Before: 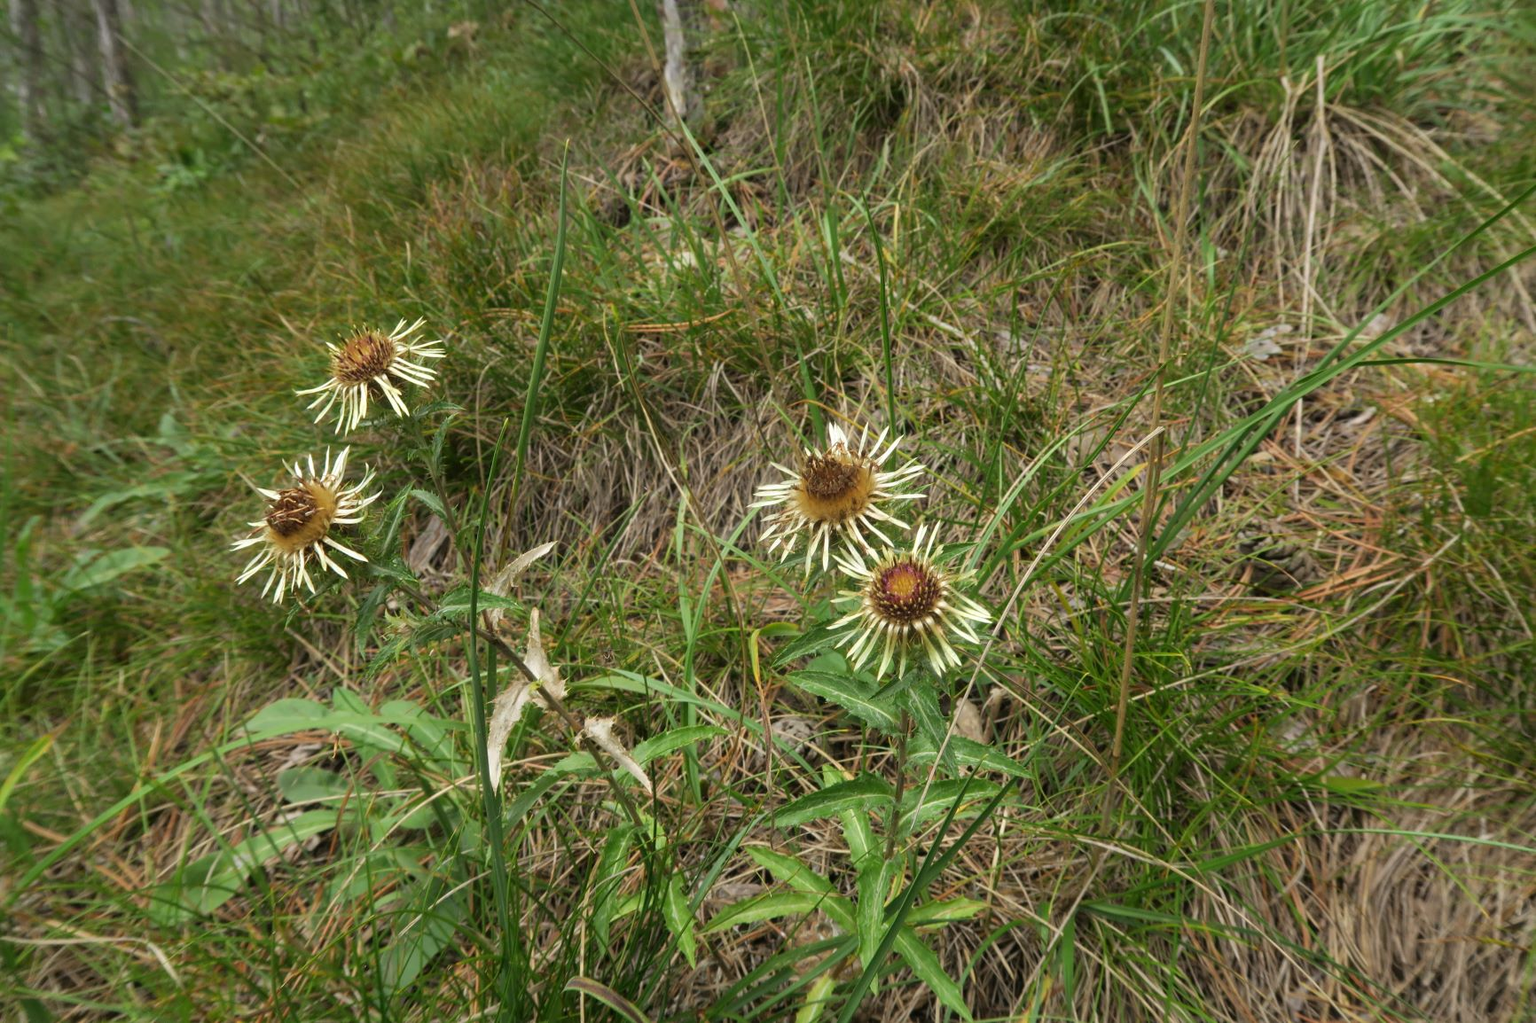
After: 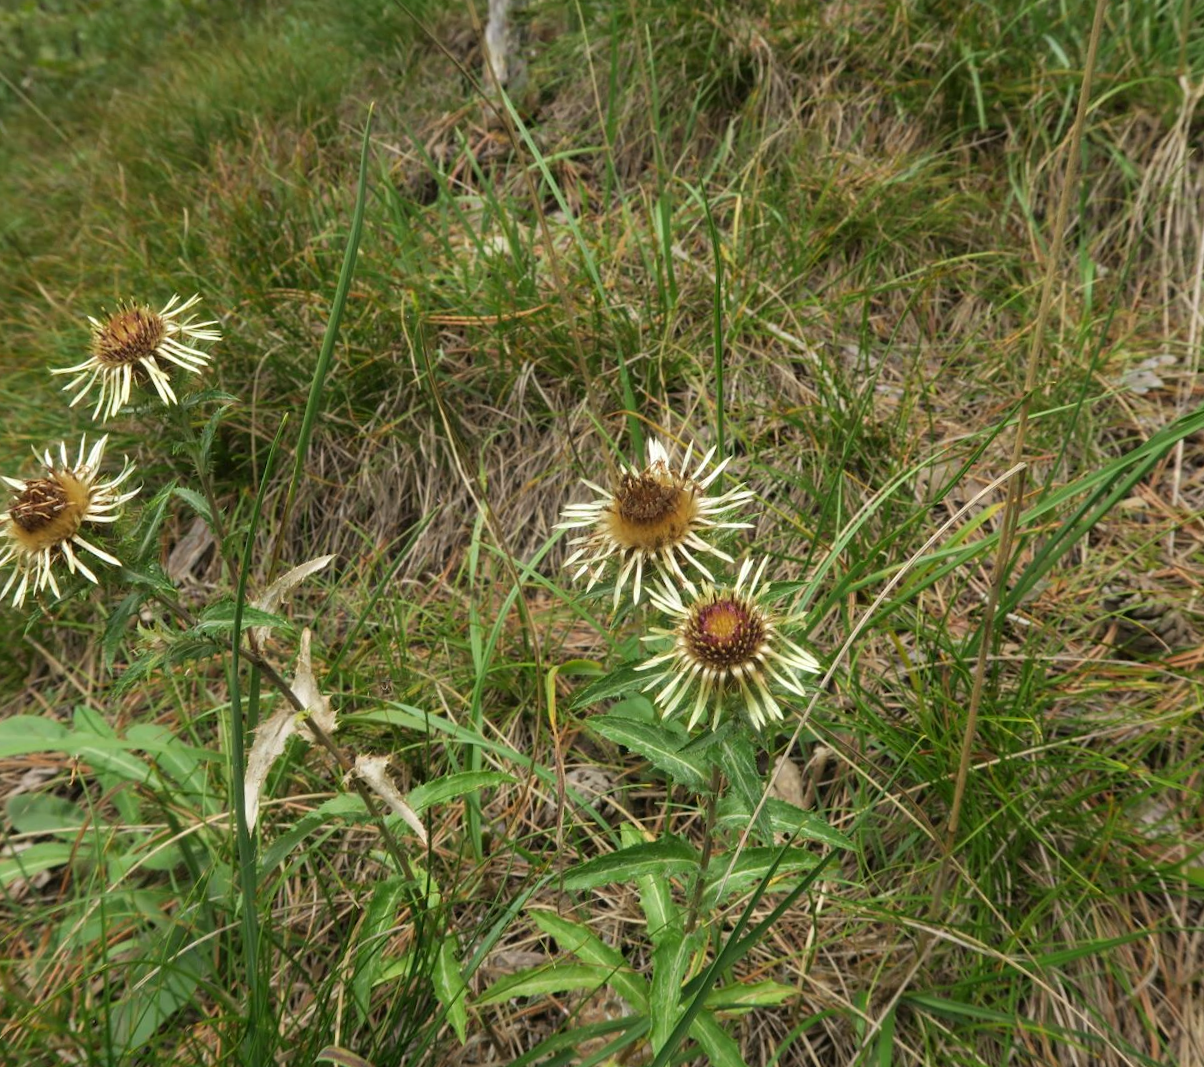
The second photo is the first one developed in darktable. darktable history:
velvia: strength 6.19%
crop and rotate: angle -3.13°, left 14.142%, top 0.021%, right 10.724%, bottom 0.063%
